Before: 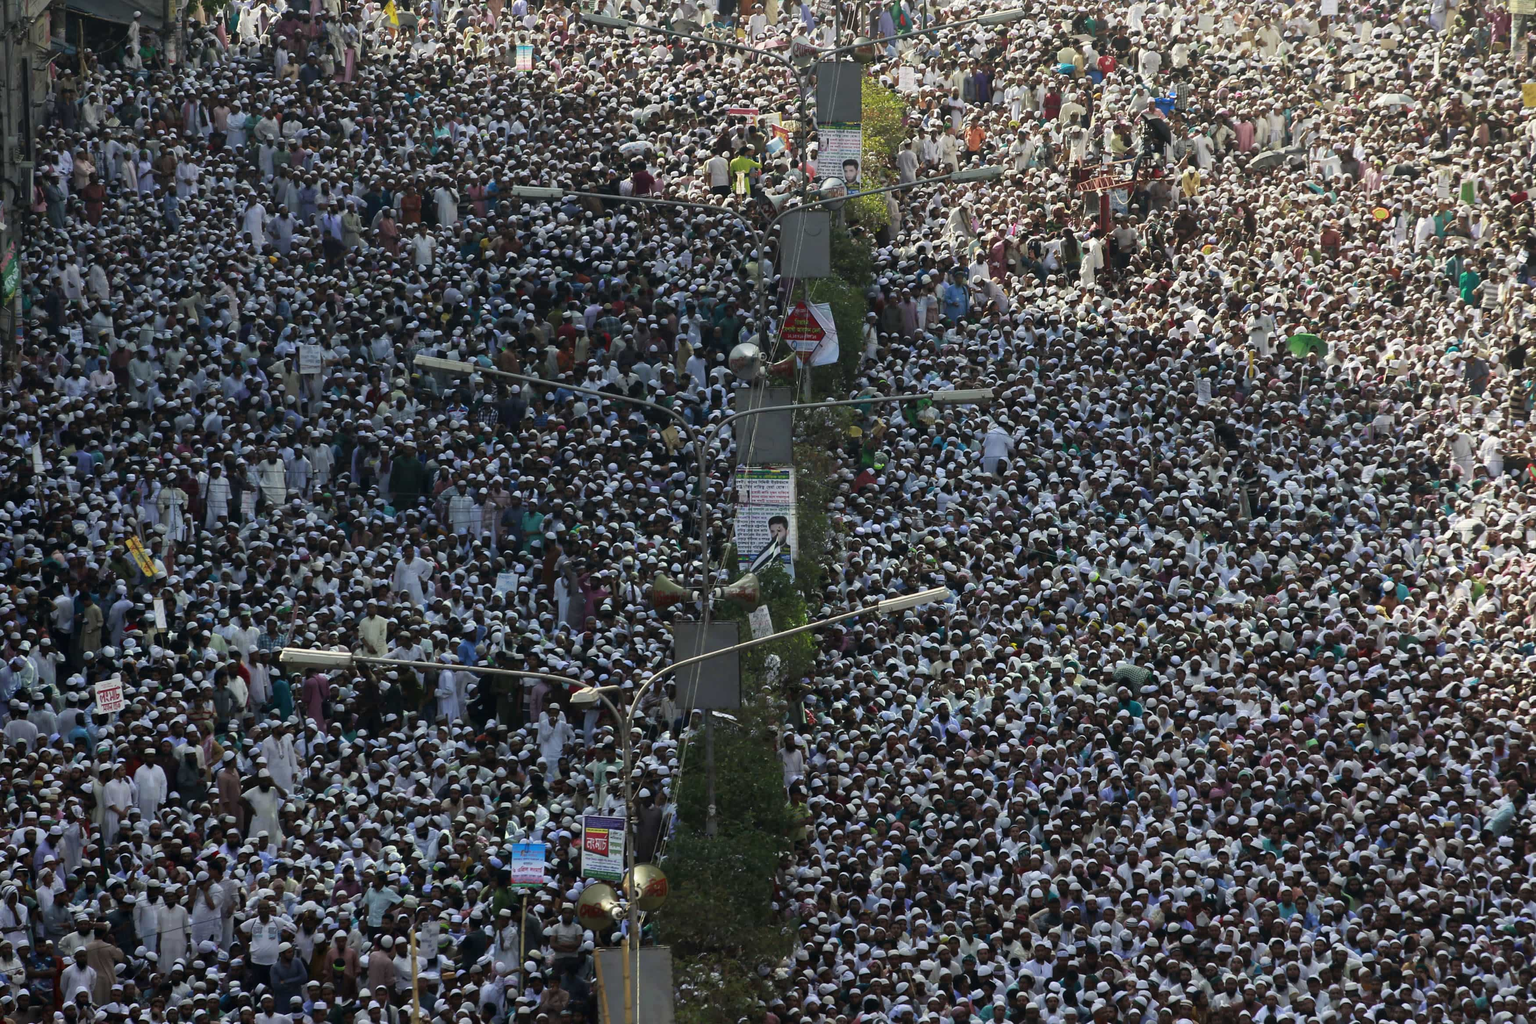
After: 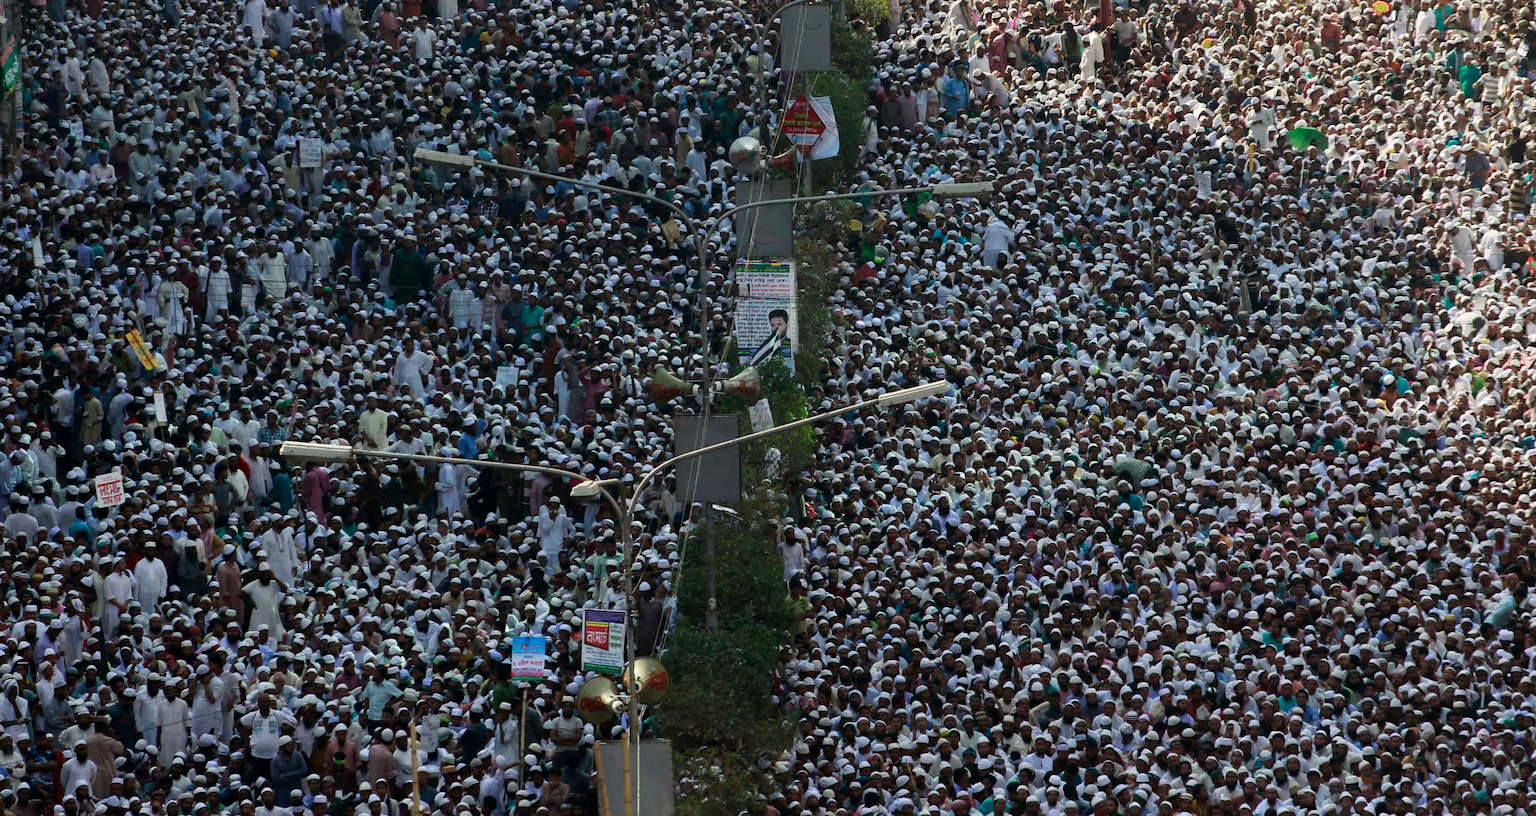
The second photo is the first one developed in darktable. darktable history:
crop and rotate: top 20.197%
